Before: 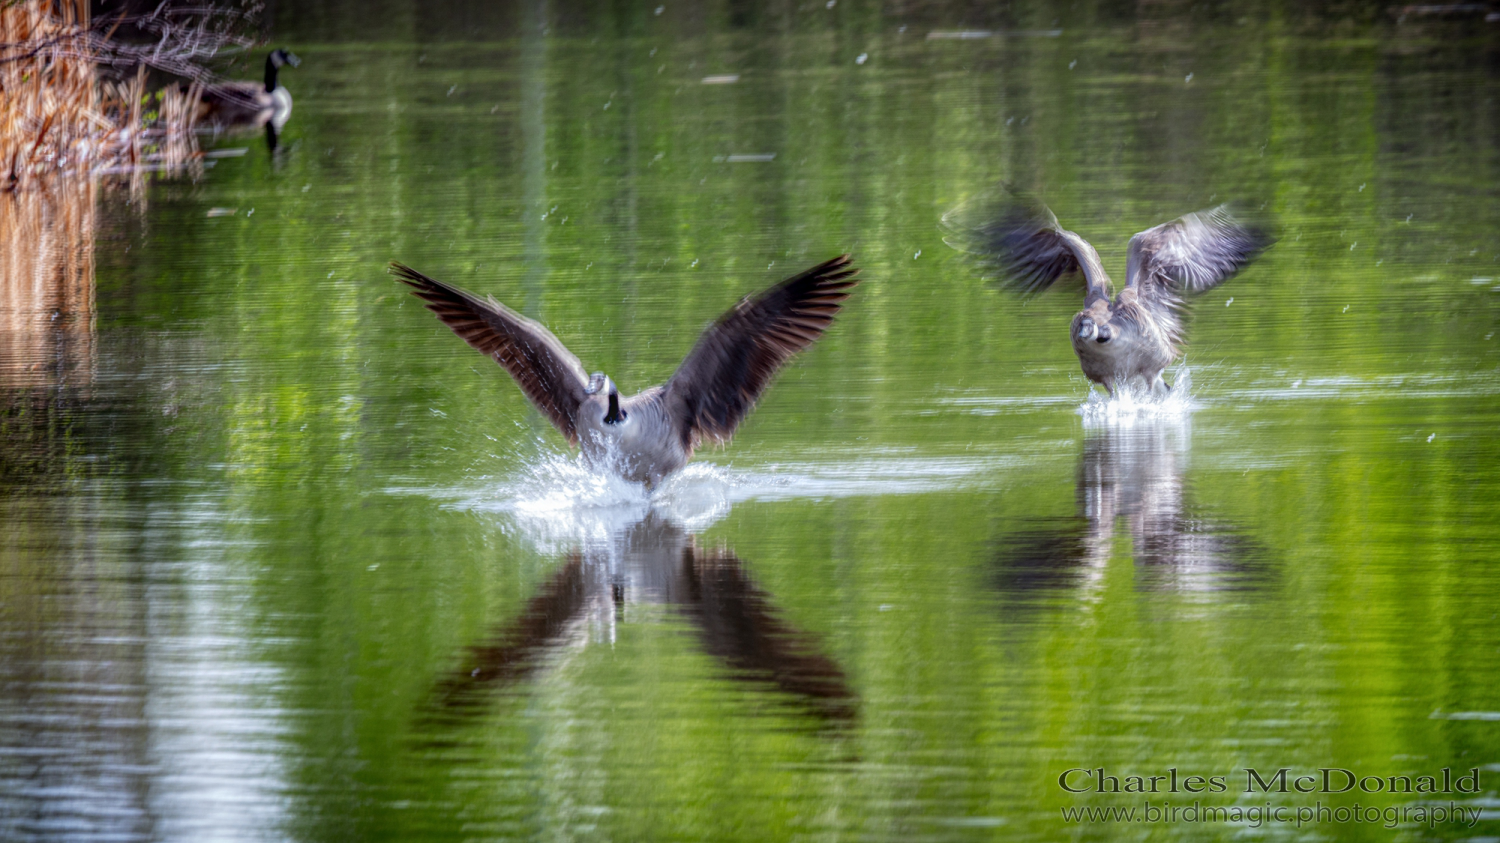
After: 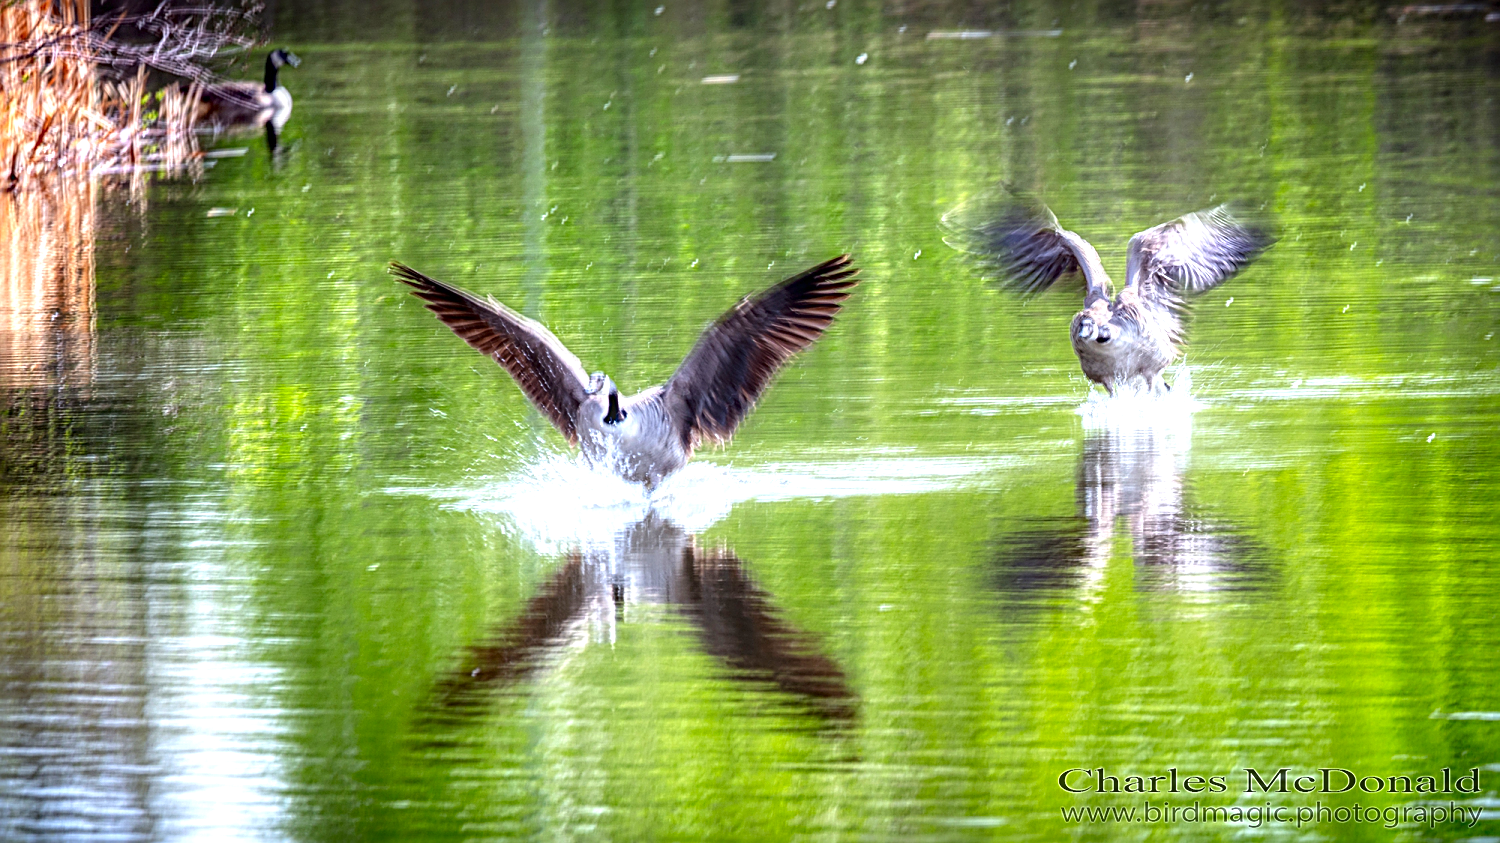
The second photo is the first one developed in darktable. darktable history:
sharpen: radius 2.53, amount 0.623
contrast brightness saturation: contrast 0.038, saturation 0.151
exposure: black level correction 0, exposure 1.014 EV, compensate highlight preservation false
